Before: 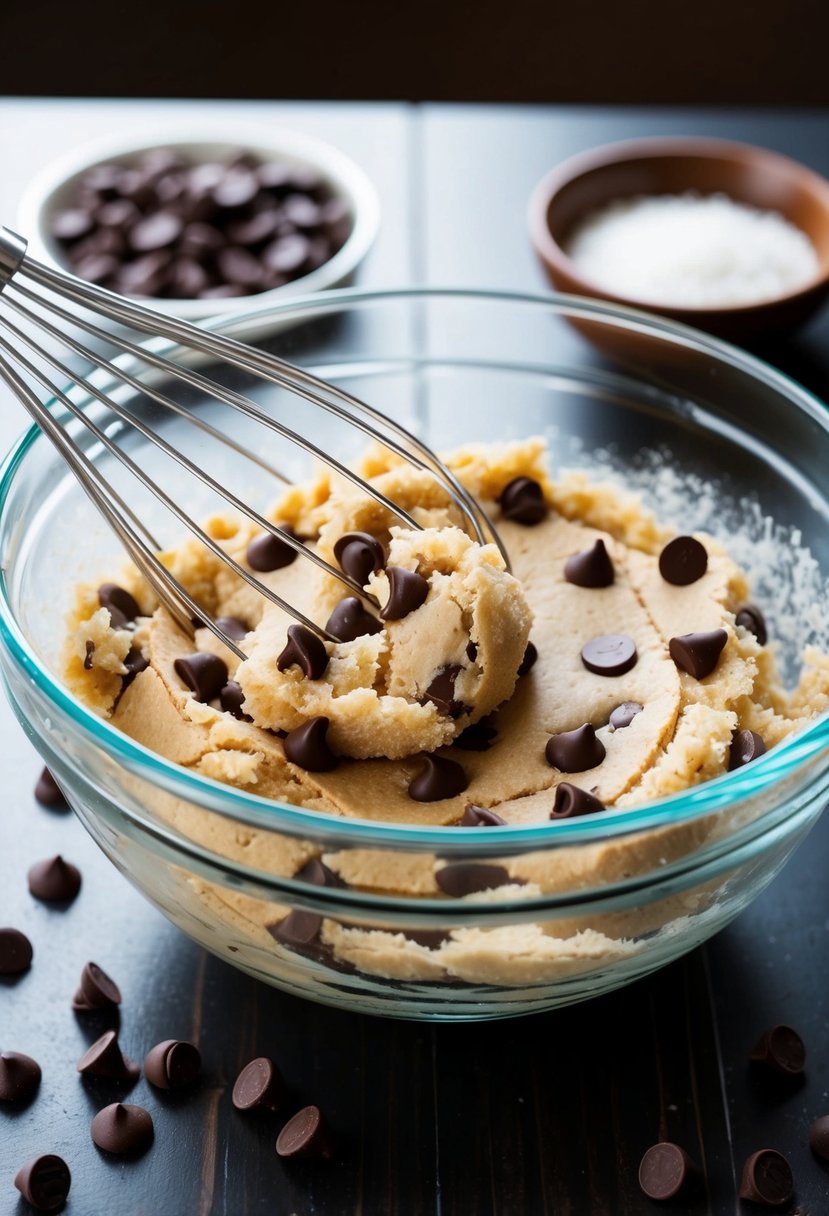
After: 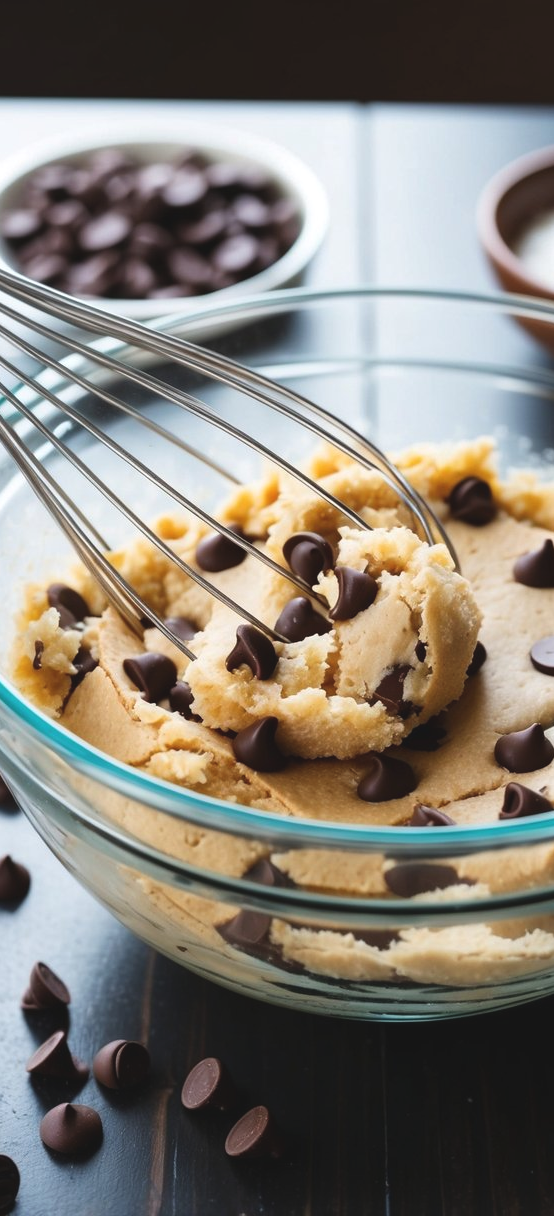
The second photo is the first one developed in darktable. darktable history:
exposure: black level correction -0.007, exposure 0.071 EV, compensate highlight preservation false
crop and rotate: left 6.236%, right 26.908%
